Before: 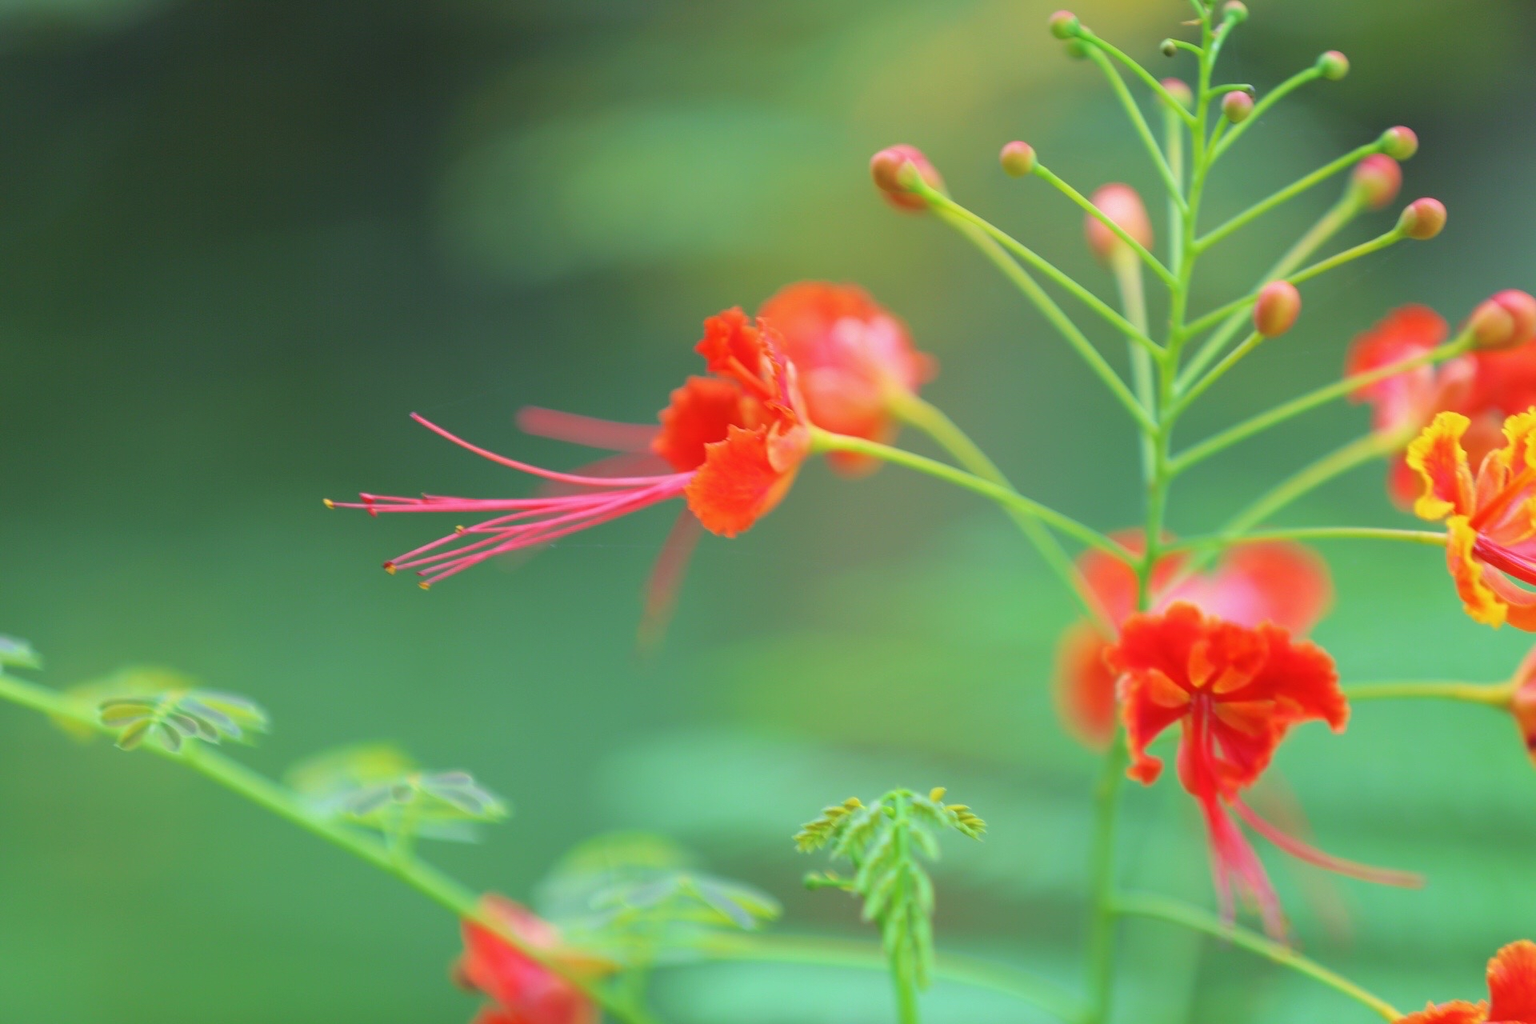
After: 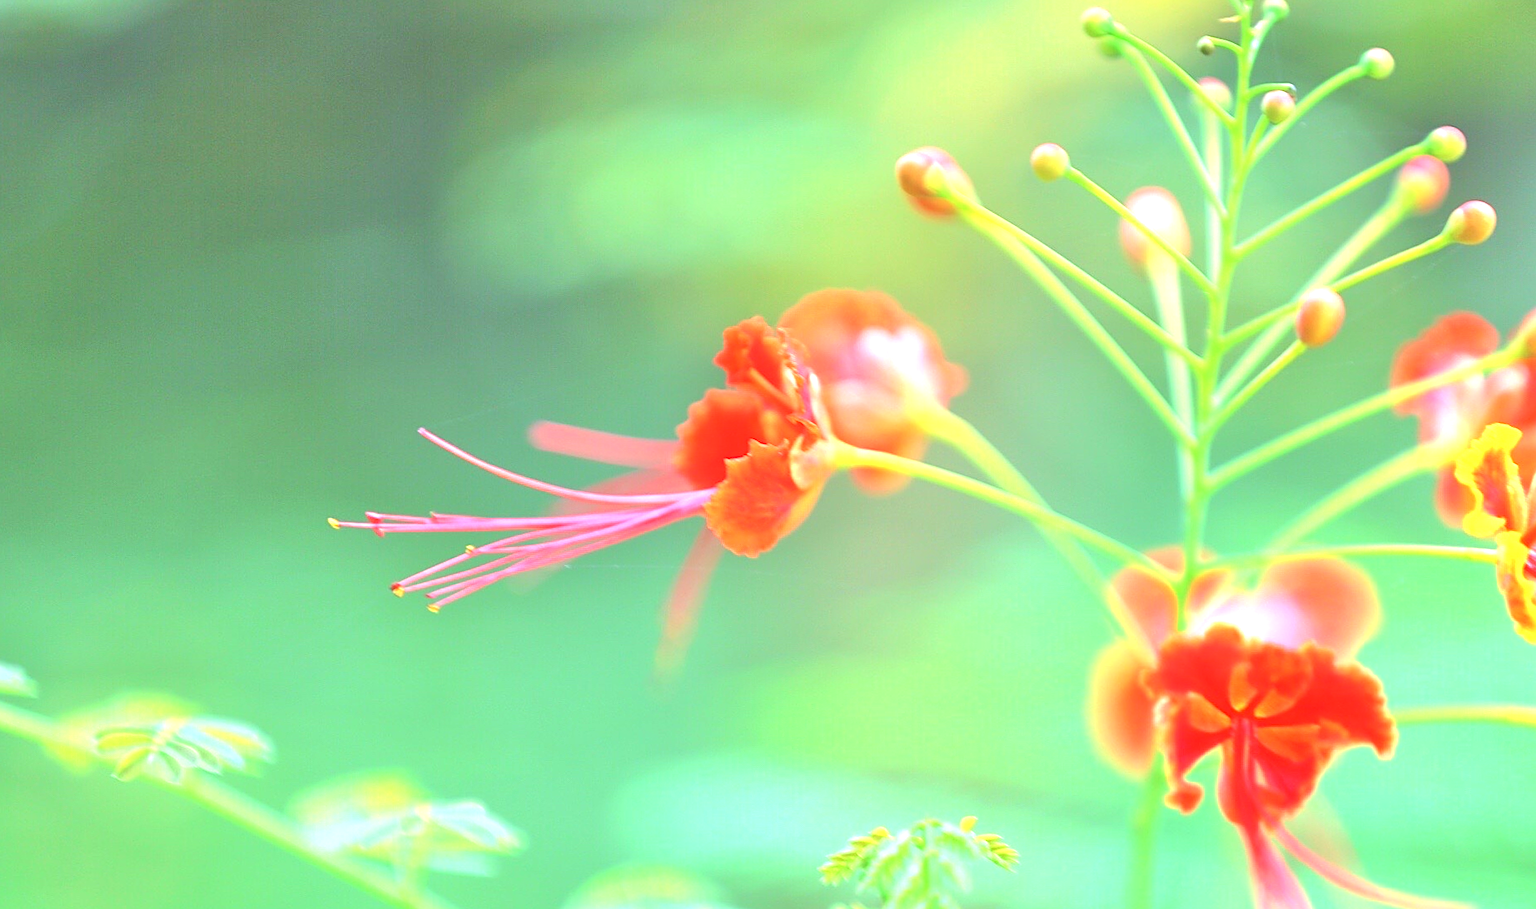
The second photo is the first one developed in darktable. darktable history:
sharpen: on, module defaults
crop and rotate: angle 0.2°, left 0.275%, right 3.127%, bottom 14.18%
exposure: black level correction 0, exposure 1.379 EV, compensate exposure bias true, compensate highlight preservation false
tone equalizer: -8 EV 2 EV, -7 EV 2 EV, -6 EV 2 EV, -5 EV 2 EV, -4 EV 2 EV, -3 EV 1.5 EV, -2 EV 1 EV, -1 EV 0.5 EV
color correction: highlights a* -2.73, highlights b* -2.09, shadows a* 2.41, shadows b* 2.73
